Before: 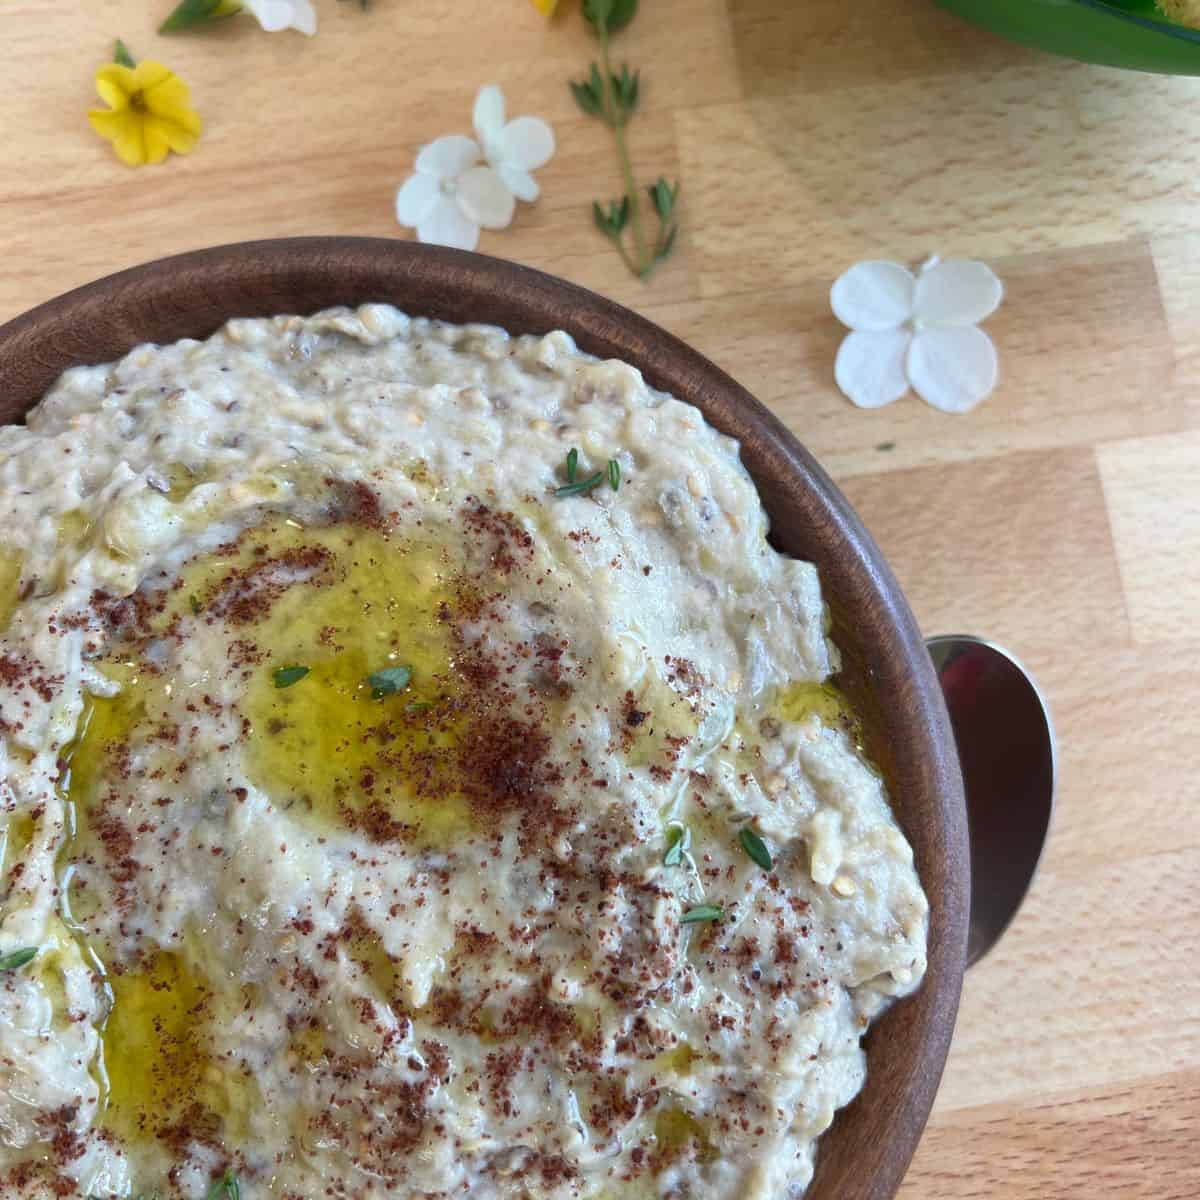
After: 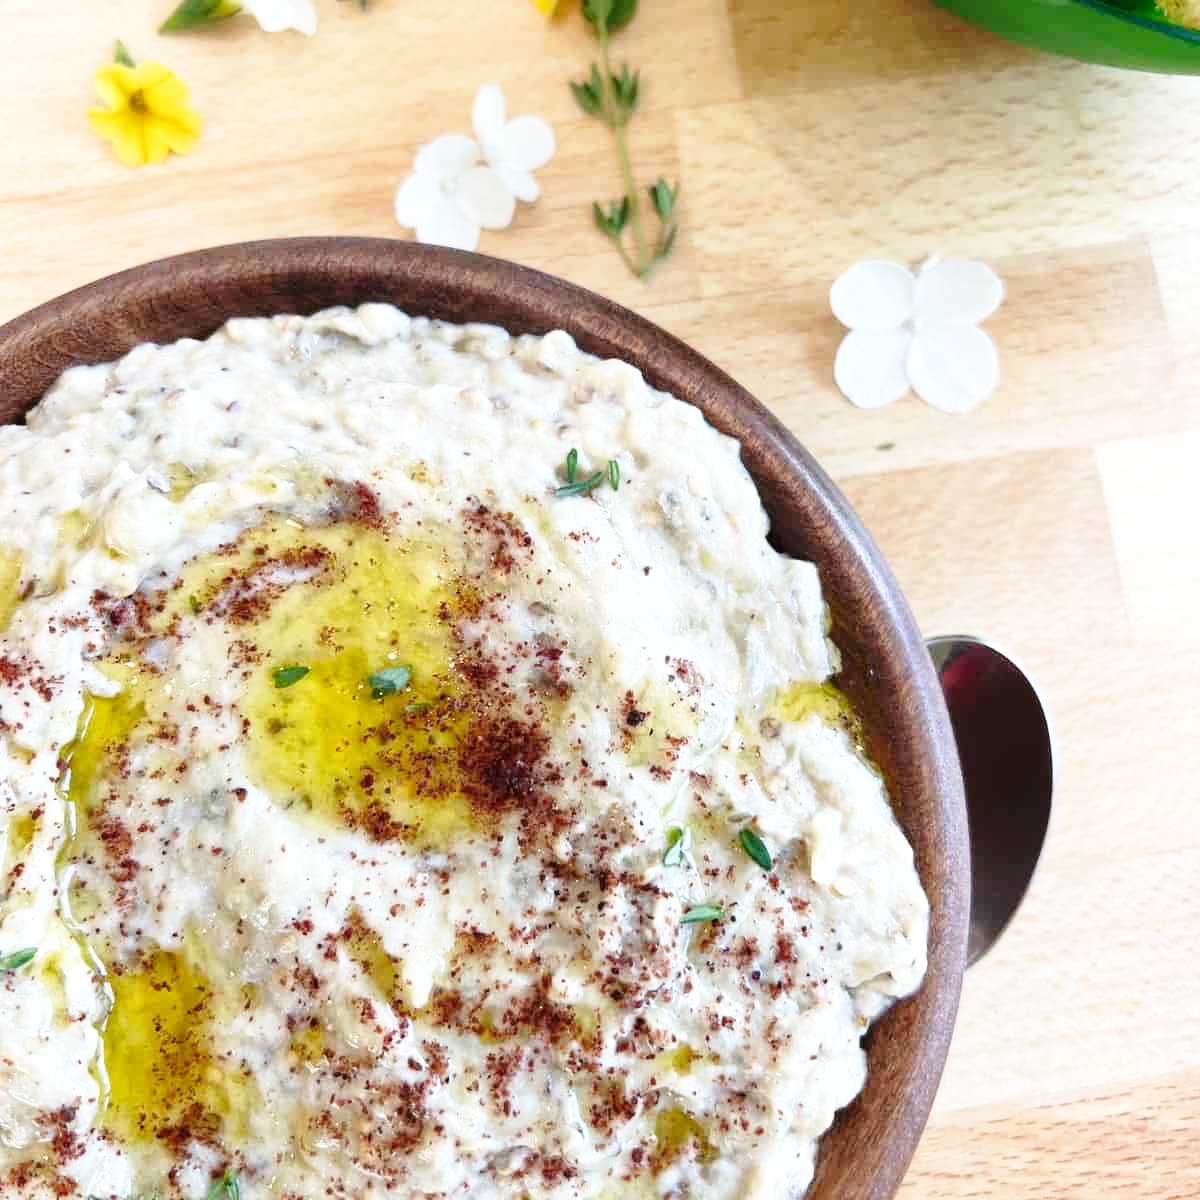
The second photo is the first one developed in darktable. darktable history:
base curve: curves: ch0 [(0, 0) (0.028, 0.03) (0.121, 0.232) (0.46, 0.748) (0.859, 0.968) (1, 1)], preserve colors none
tone equalizer: -8 EV -0.398 EV, -7 EV -0.389 EV, -6 EV -0.319 EV, -5 EV -0.185 EV, -3 EV 0.218 EV, -2 EV 0.355 EV, -1 EV 0.39 EV, +0 EV 0.395 EV
